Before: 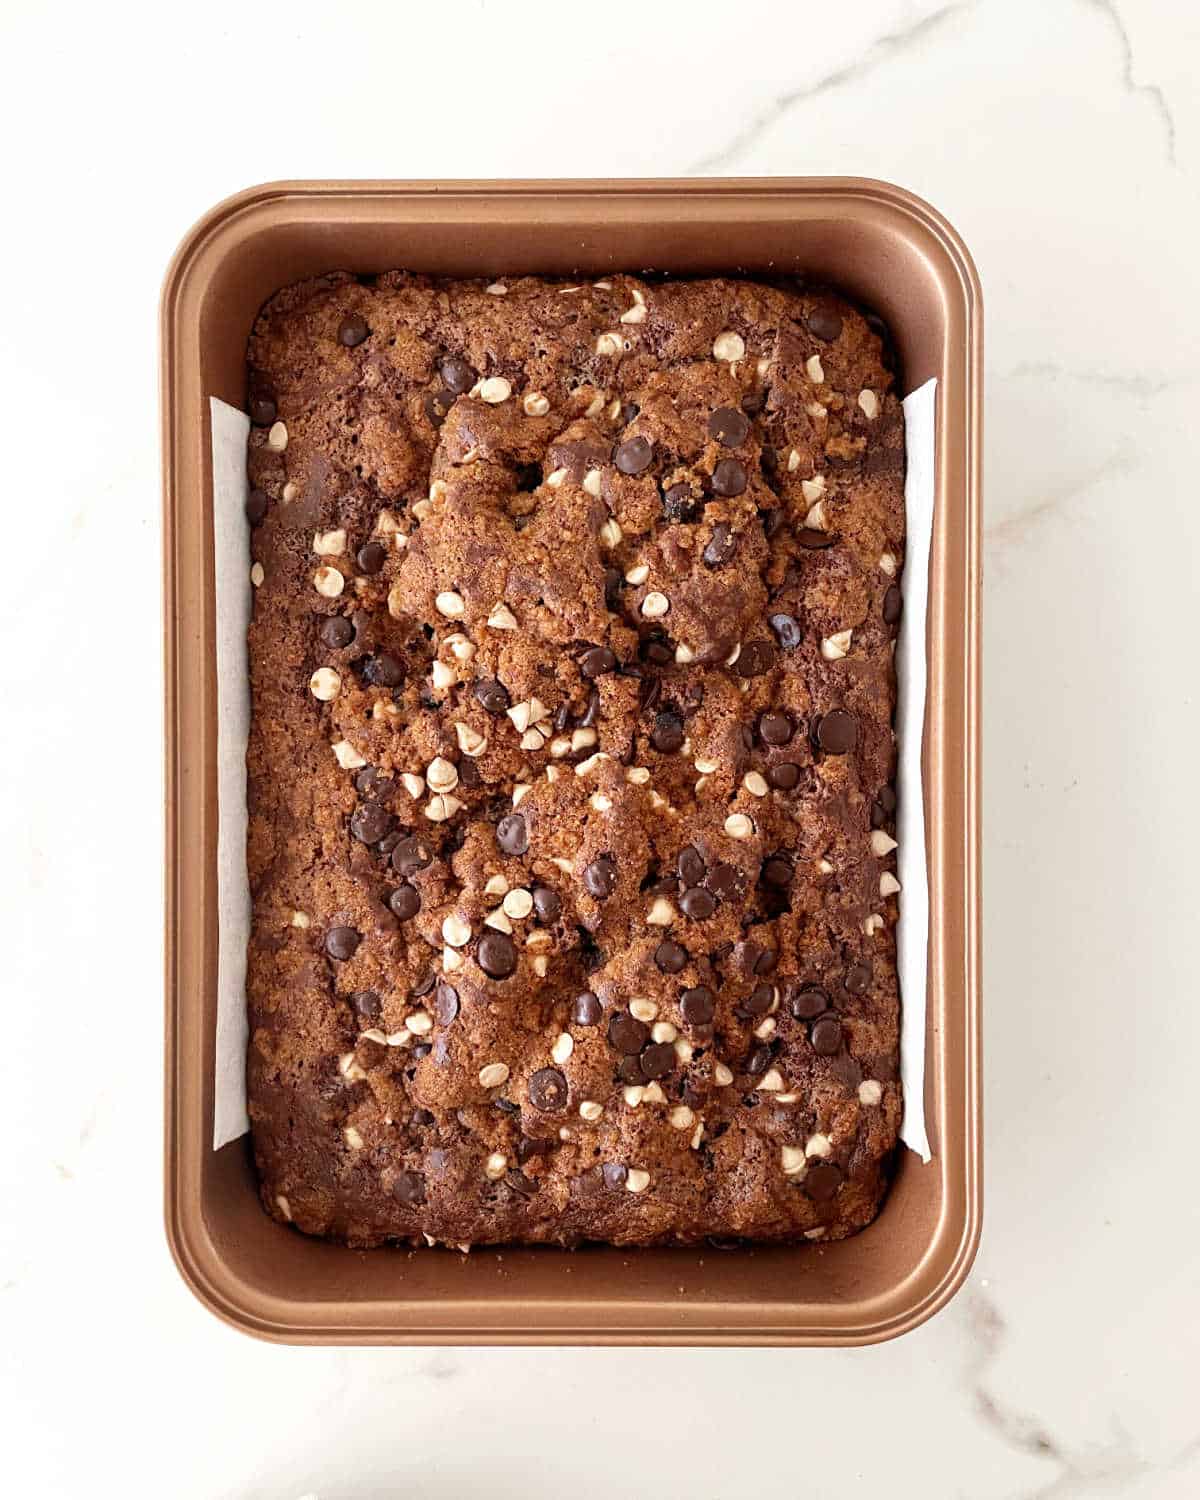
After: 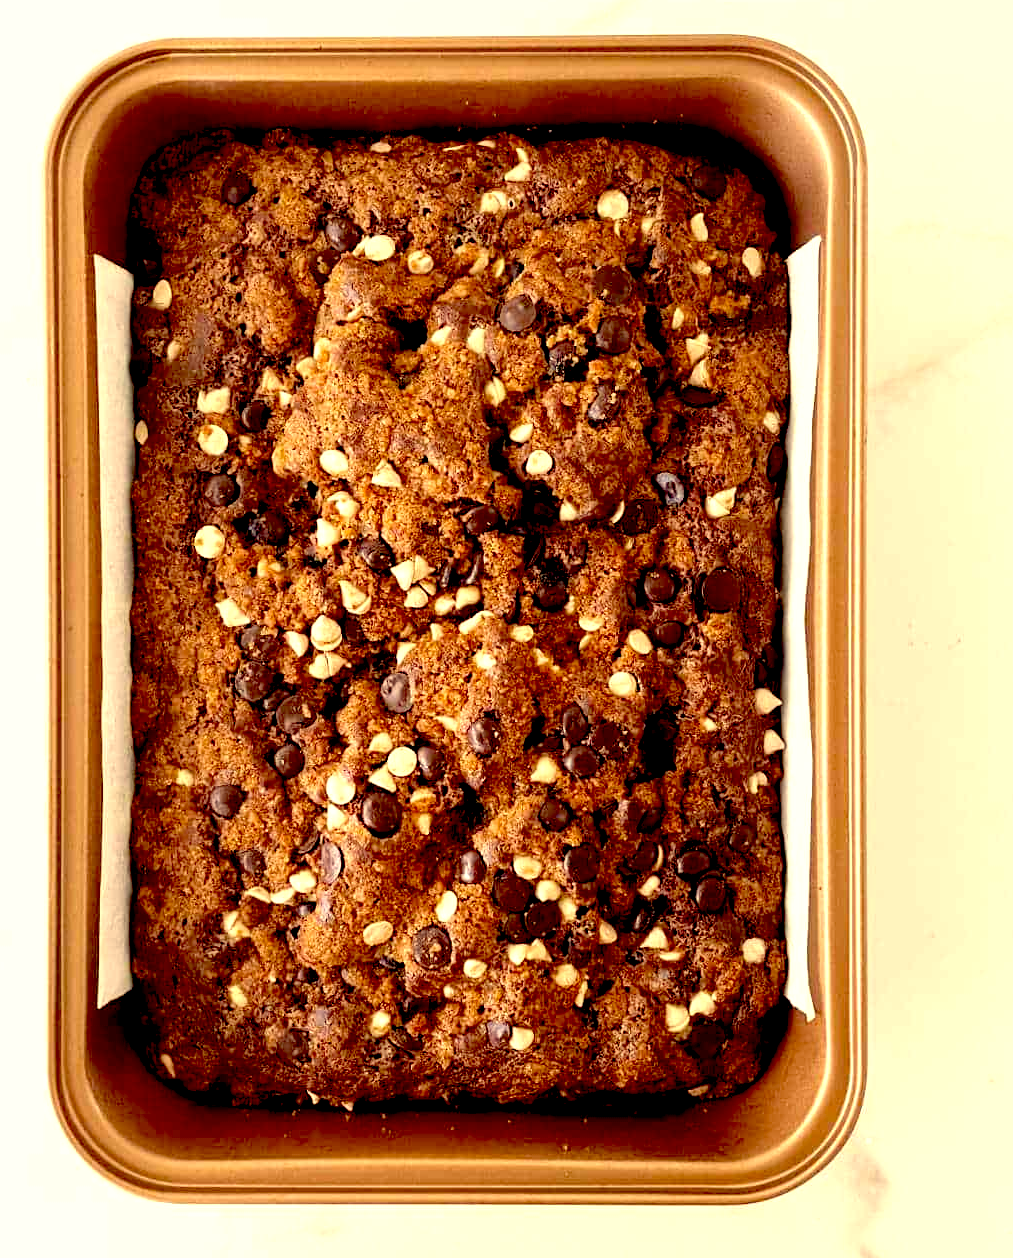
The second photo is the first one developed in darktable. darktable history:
crop and rotate: left 9.702%, top 9.495%, right 5.862%, bottom 6.611%
exposure: black level correction 0.041, exposure 0.499 EV, compensate highlight preservation false
color correction: highlights a* 2.42, highlights b* 22.53
